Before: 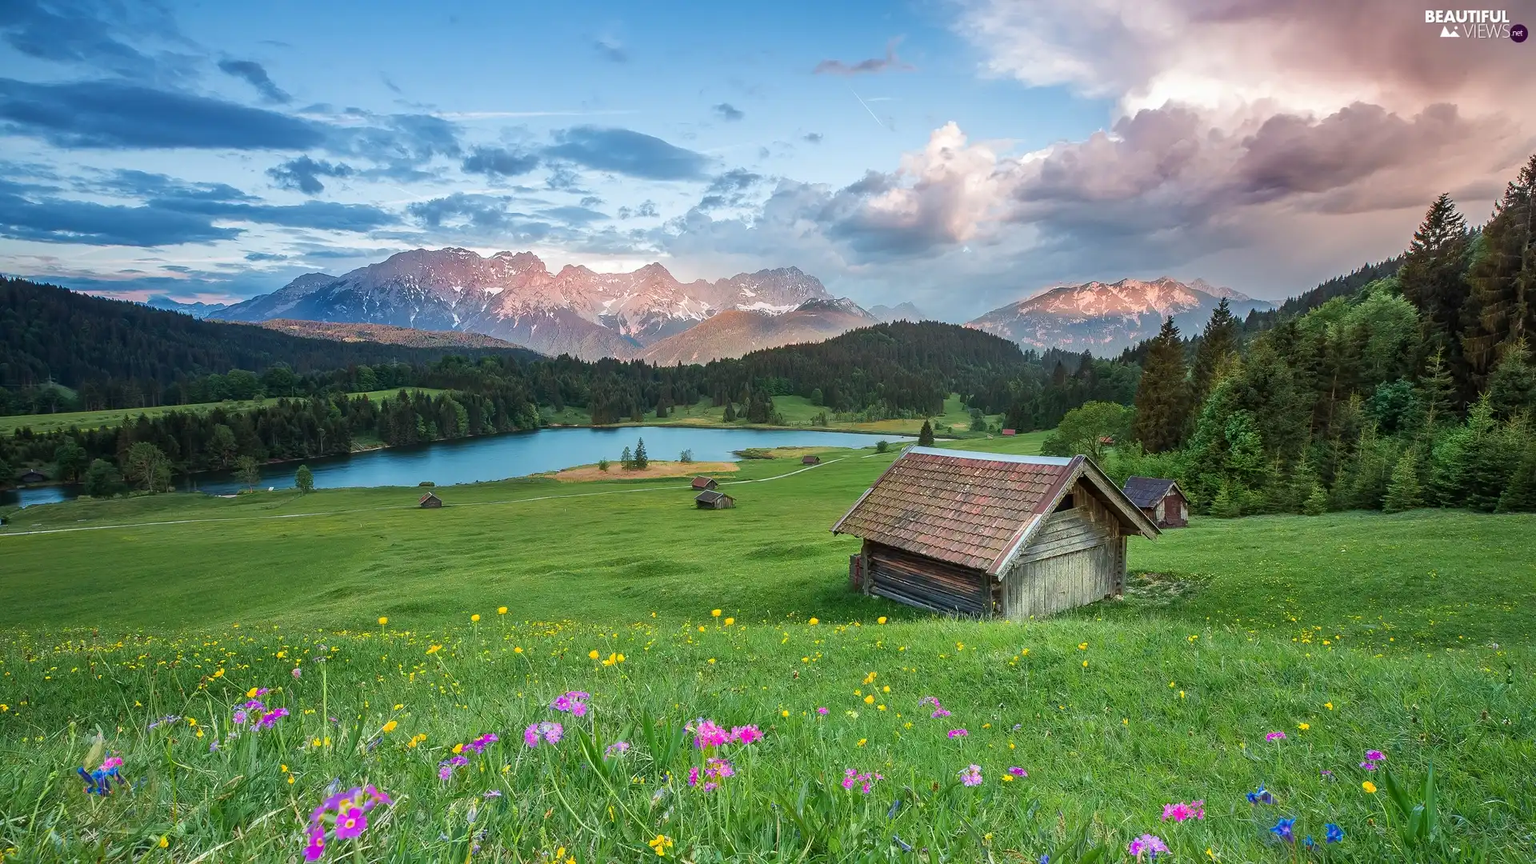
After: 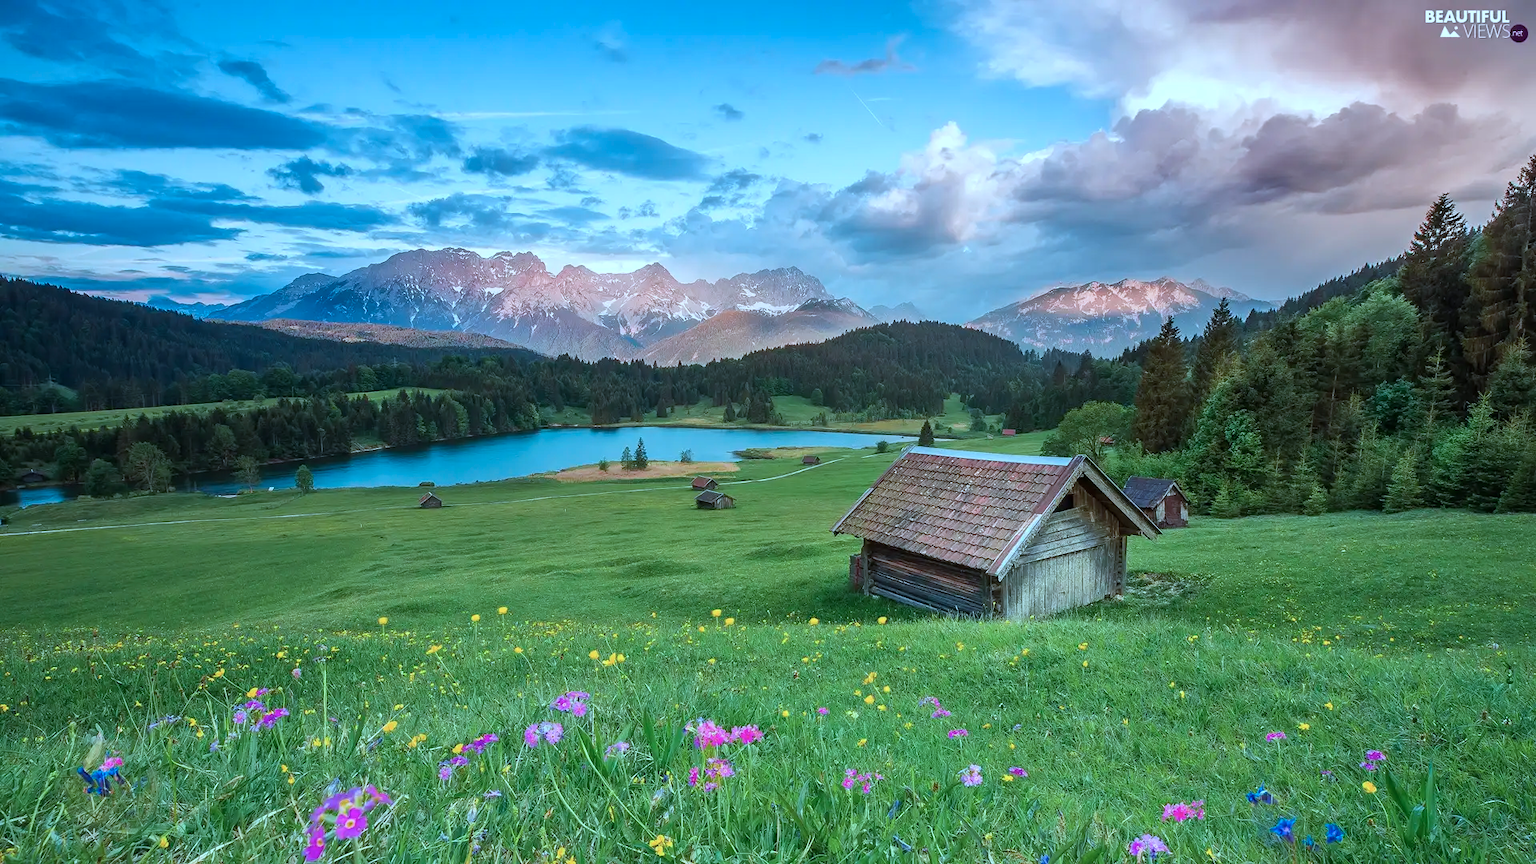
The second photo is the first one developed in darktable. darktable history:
color correction: highlights a* -9.34, highlights b* -23.47
